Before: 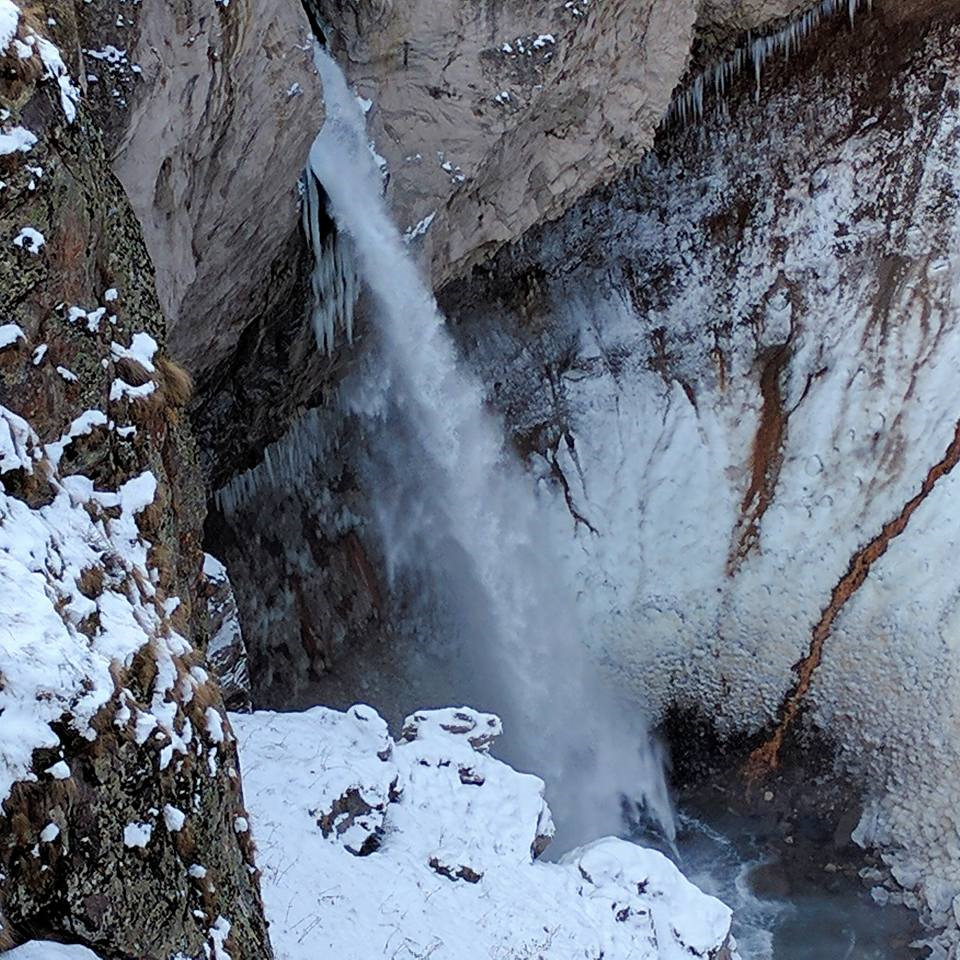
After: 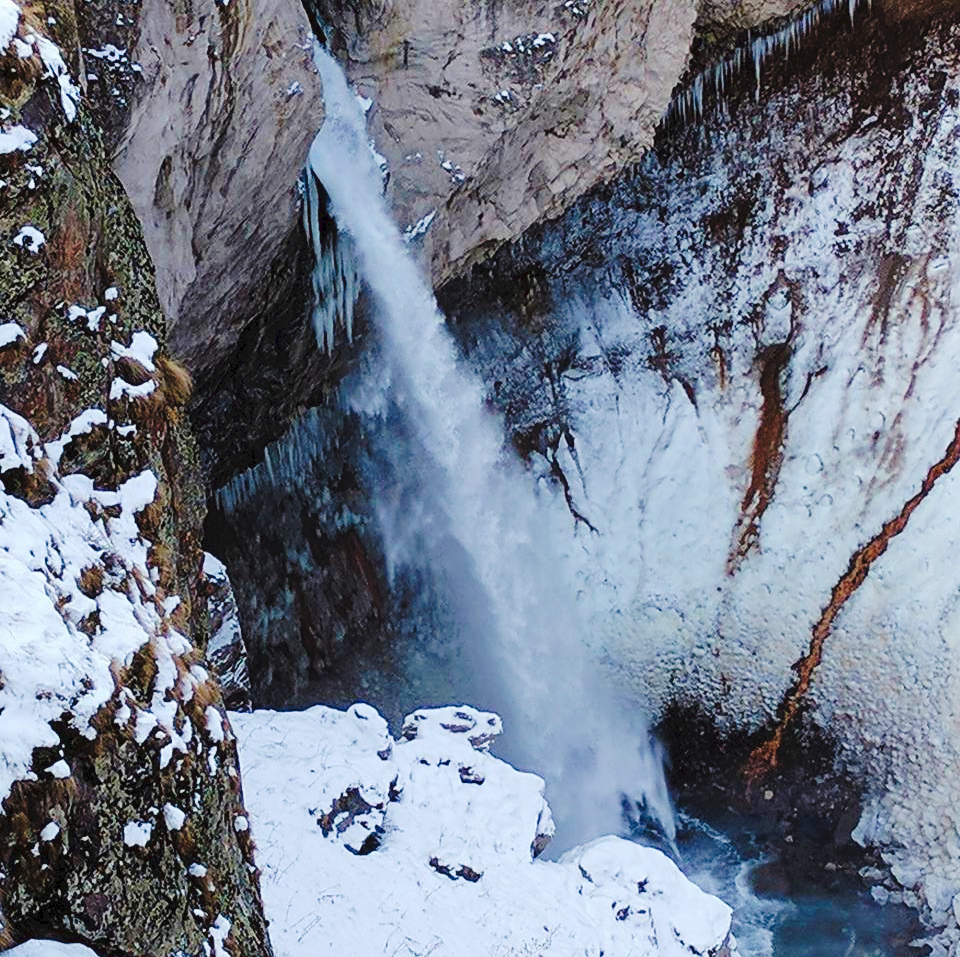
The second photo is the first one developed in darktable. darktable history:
velvia: on, module defaults
crop: top 0.128%, bottom 0.141%
tone curve: curves: ch0 [(0, 0) (0.003, 0.049) (0.011, 0.052) (0.025, 0.057) (0.044, 0.069) (0.069, 0.076) (0.1, 0.09) (0.136, 0.111) (0.177, 0.15) (0.224, 0.197) (0.277, 0.267) (0.335, 0.366) (0.399, 0.477) (0.468, 0.561) (0.543, 0.651) (0.623, 0.733) (0.709, 0.804) (0.801, 0.869) (0.898, 0.924) (1, 1)], preserve colors none
